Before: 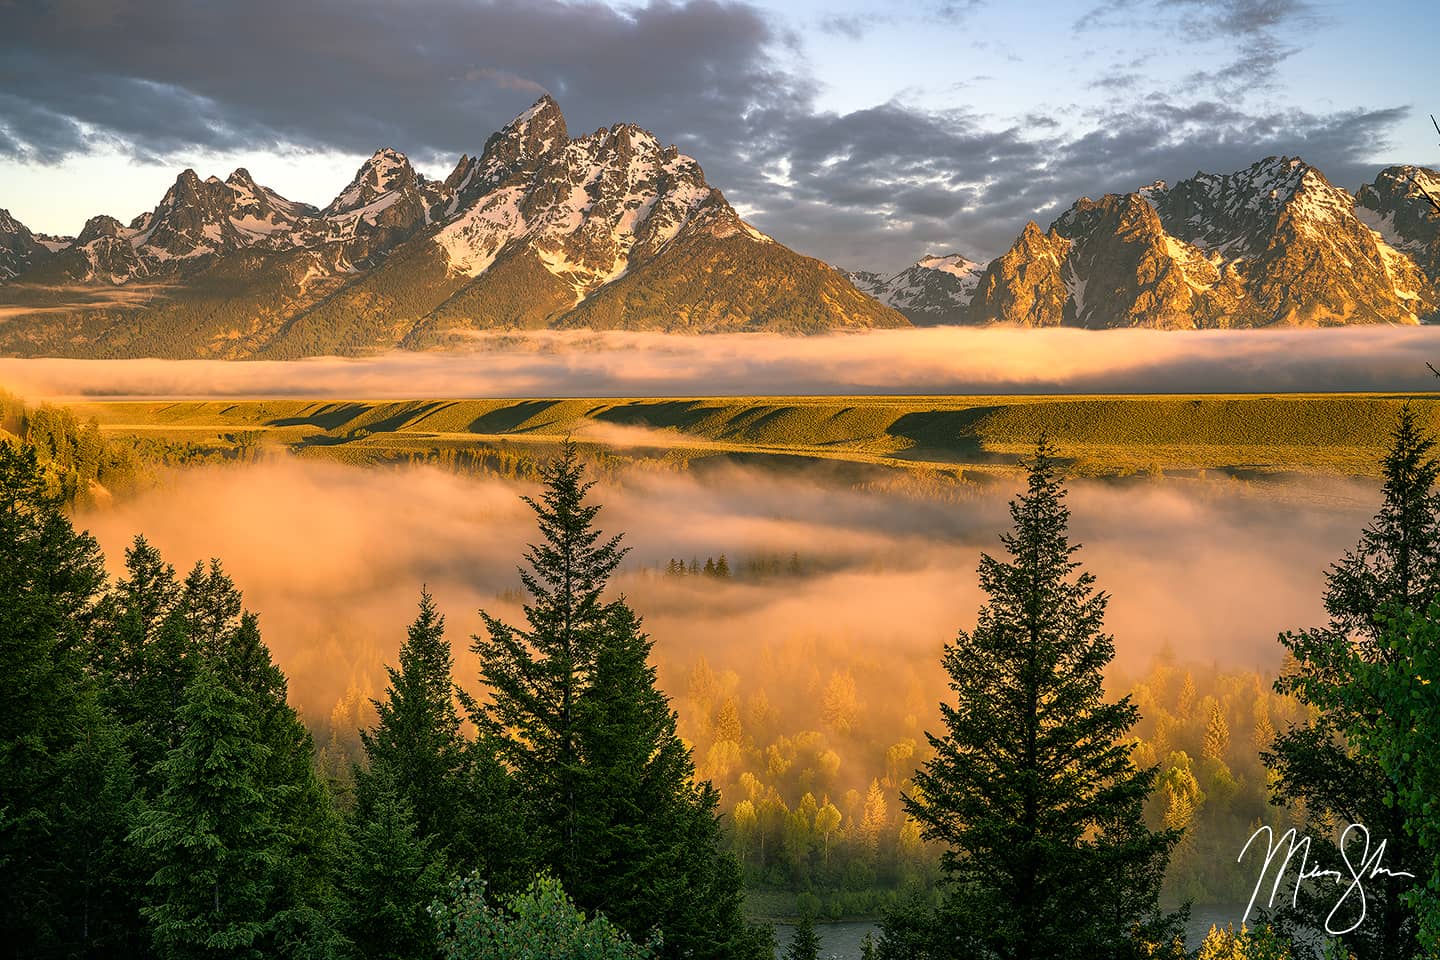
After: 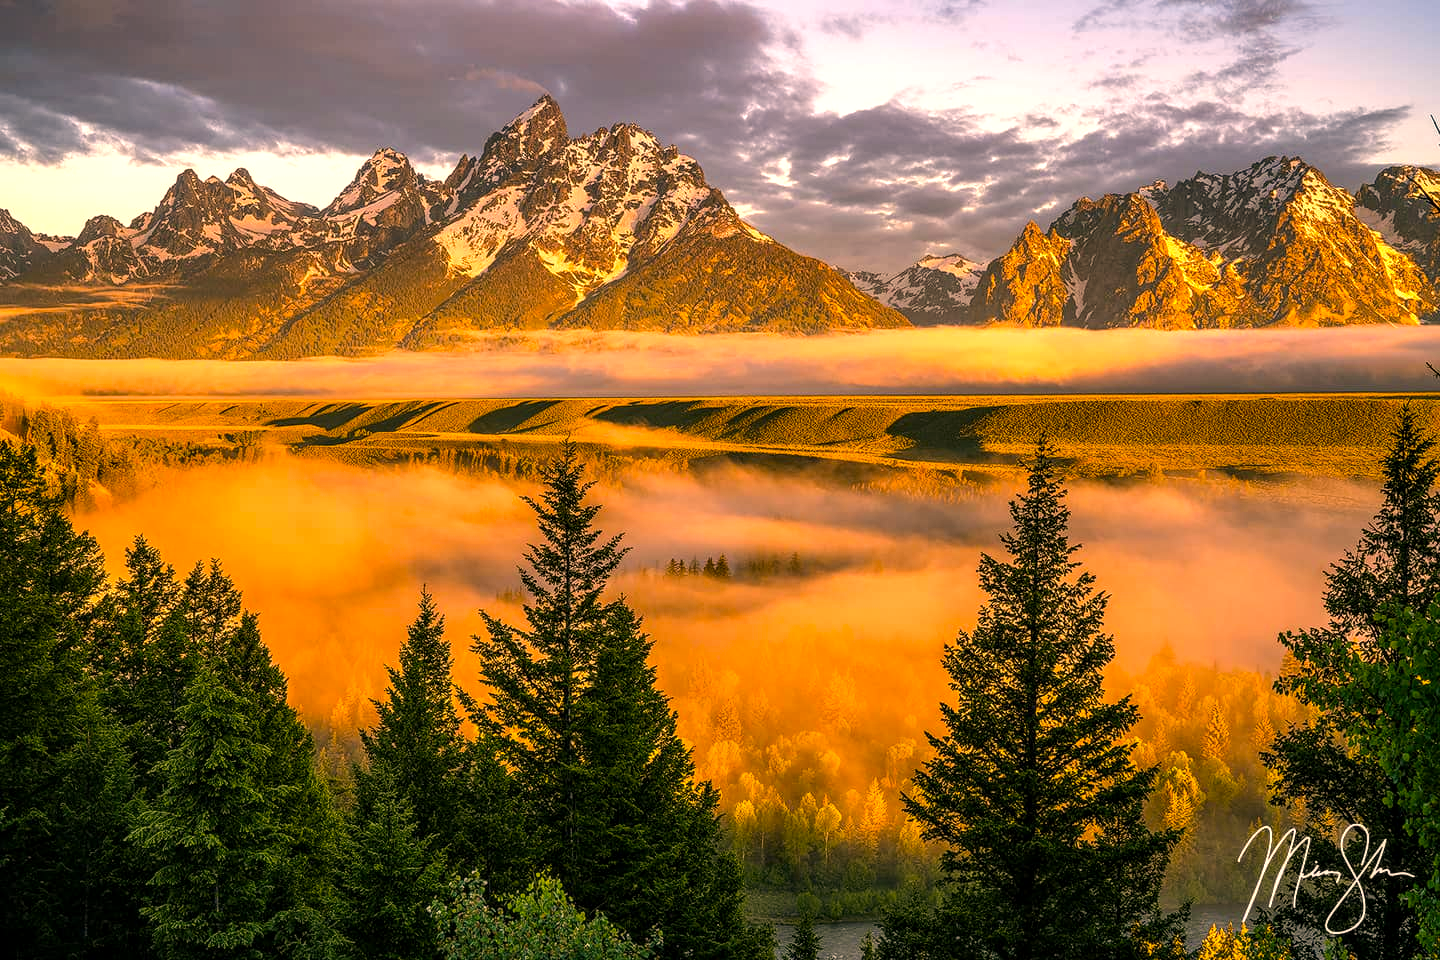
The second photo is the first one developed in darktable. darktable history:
color correction: highlights a* 17.58, highlights b* 18.88
color balance rgb: perceptual saturation grading › global saturation 17.746%, perceptual brilliance grading › highlights 7.114%, perceptual brilliance grading › mid-tones 16.108%, perceptual brilliance grading › shadows -5.469%, global vibrance 14.757%
local contrast: on, module defaults
